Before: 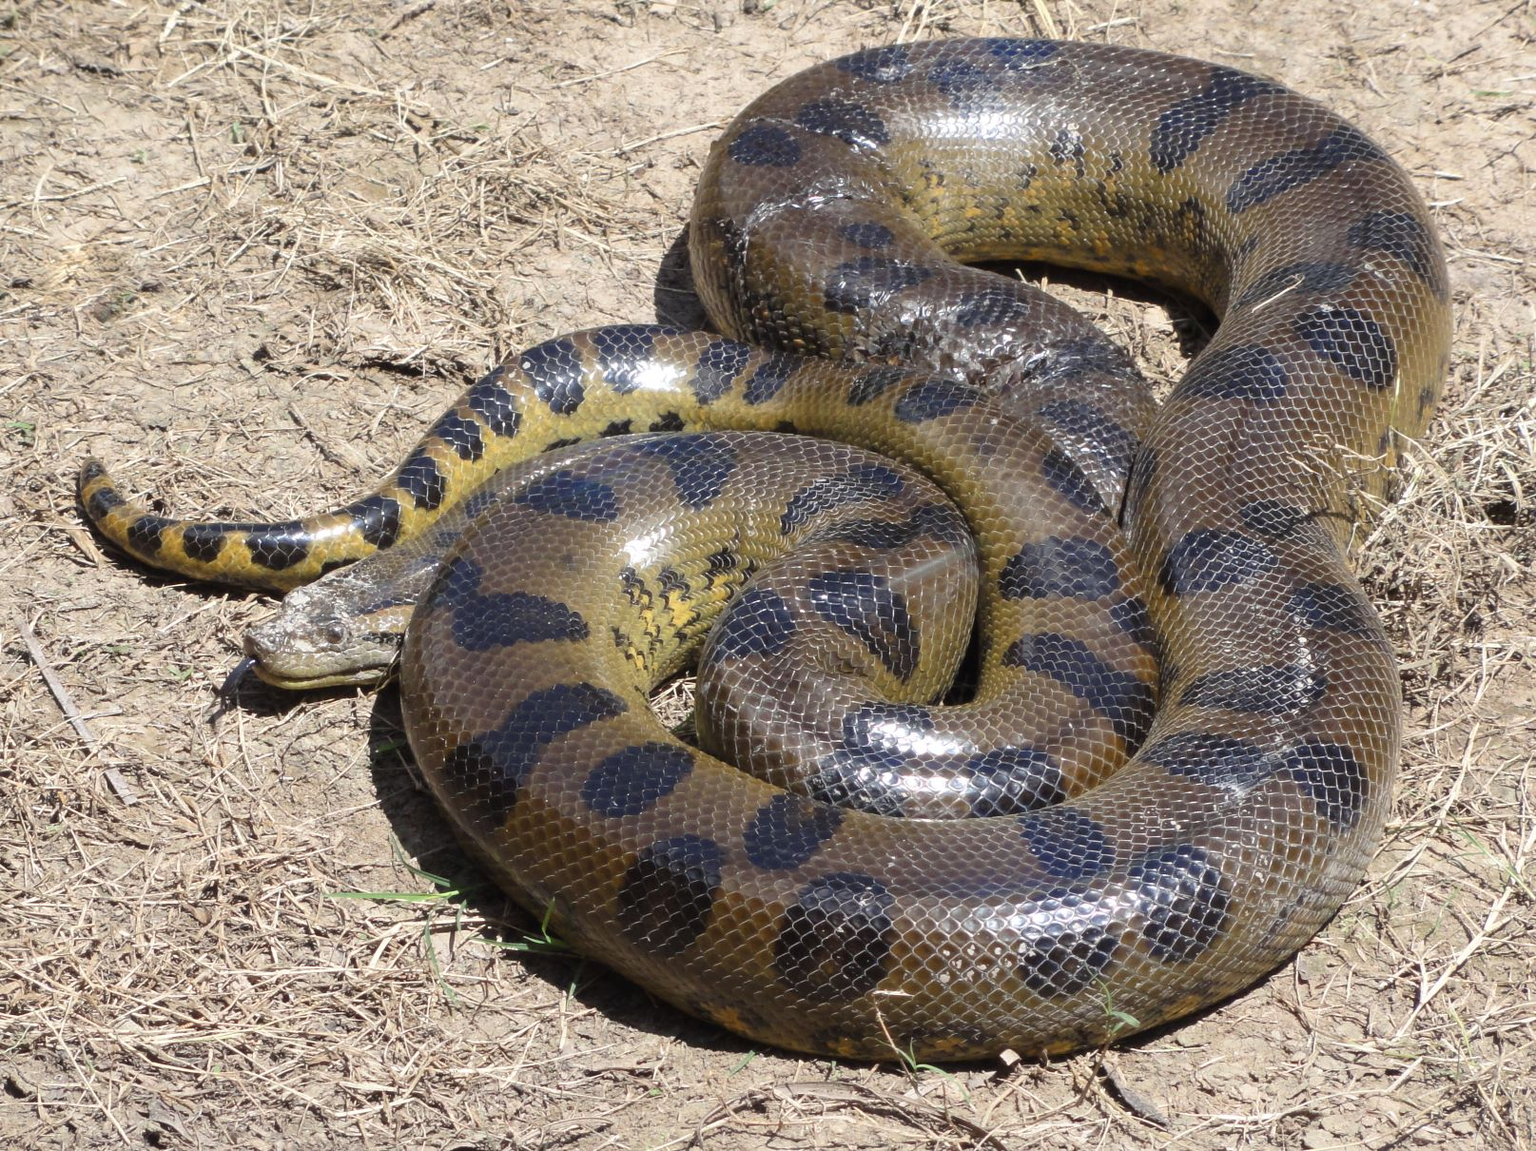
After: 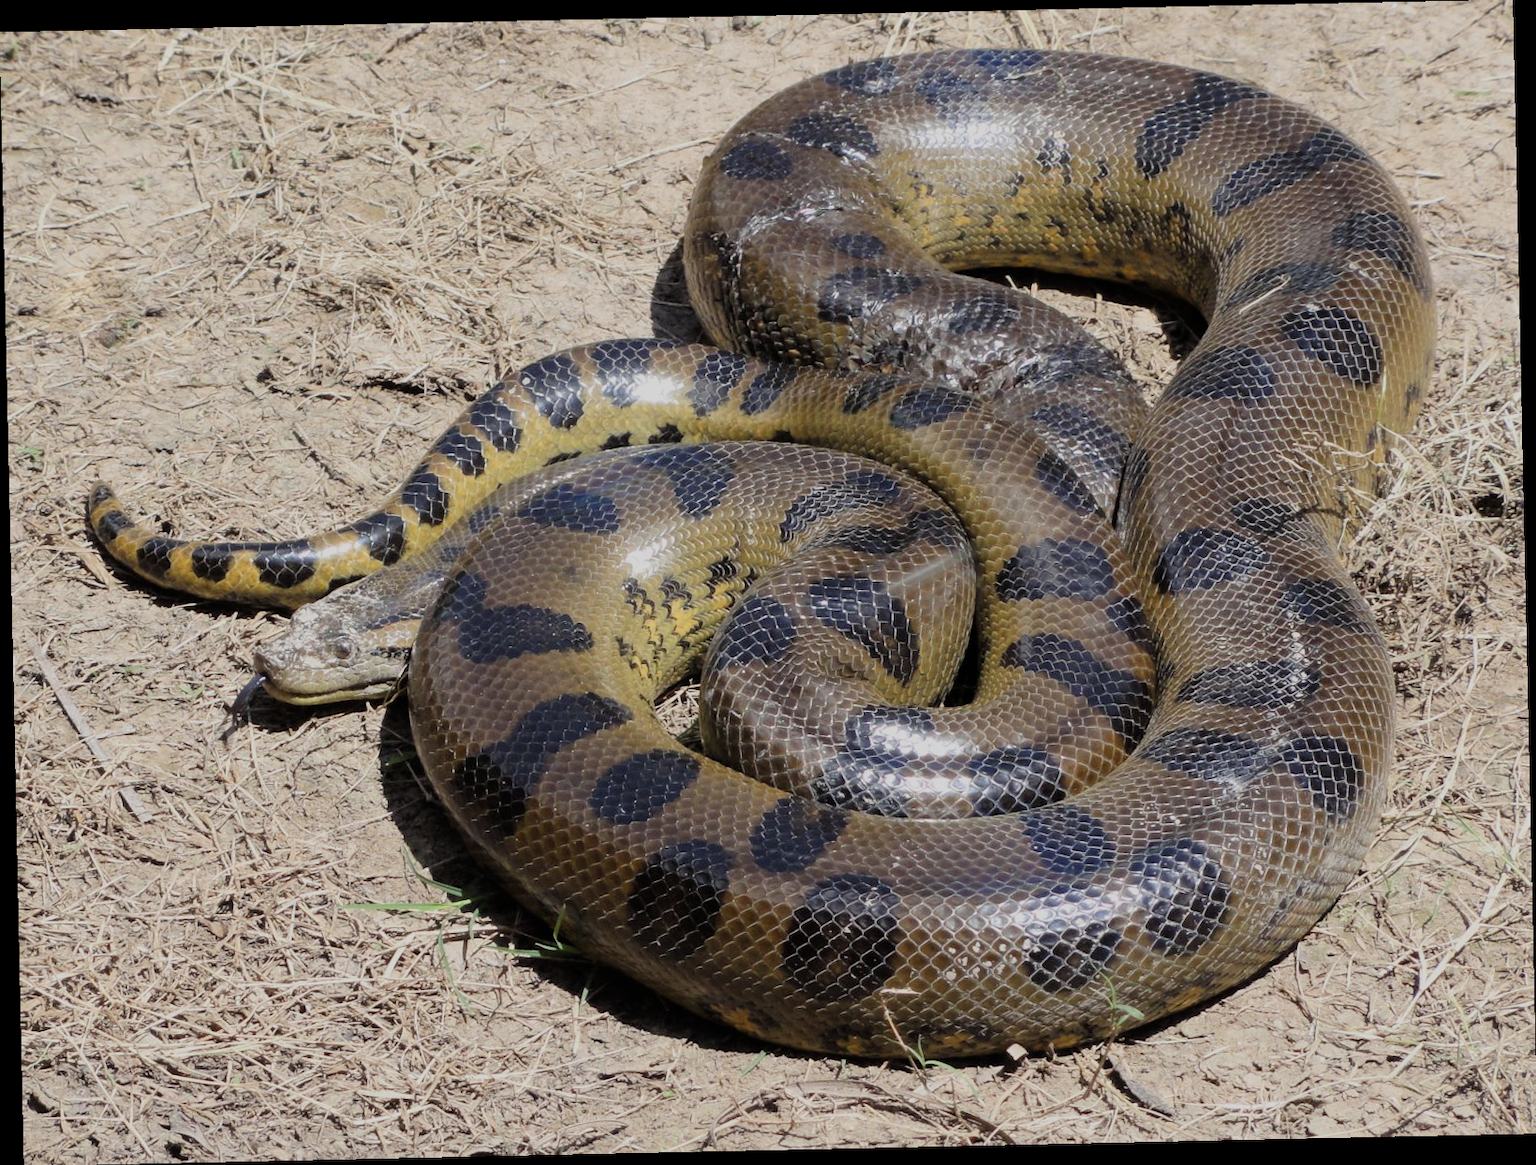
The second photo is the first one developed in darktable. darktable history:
rotate and perspective: rotation -1.24°, automatic cropping off
filmic rgb: black relative exposure -7.65 EV, white relative exposure 4.56 EV, hardness 3.61
